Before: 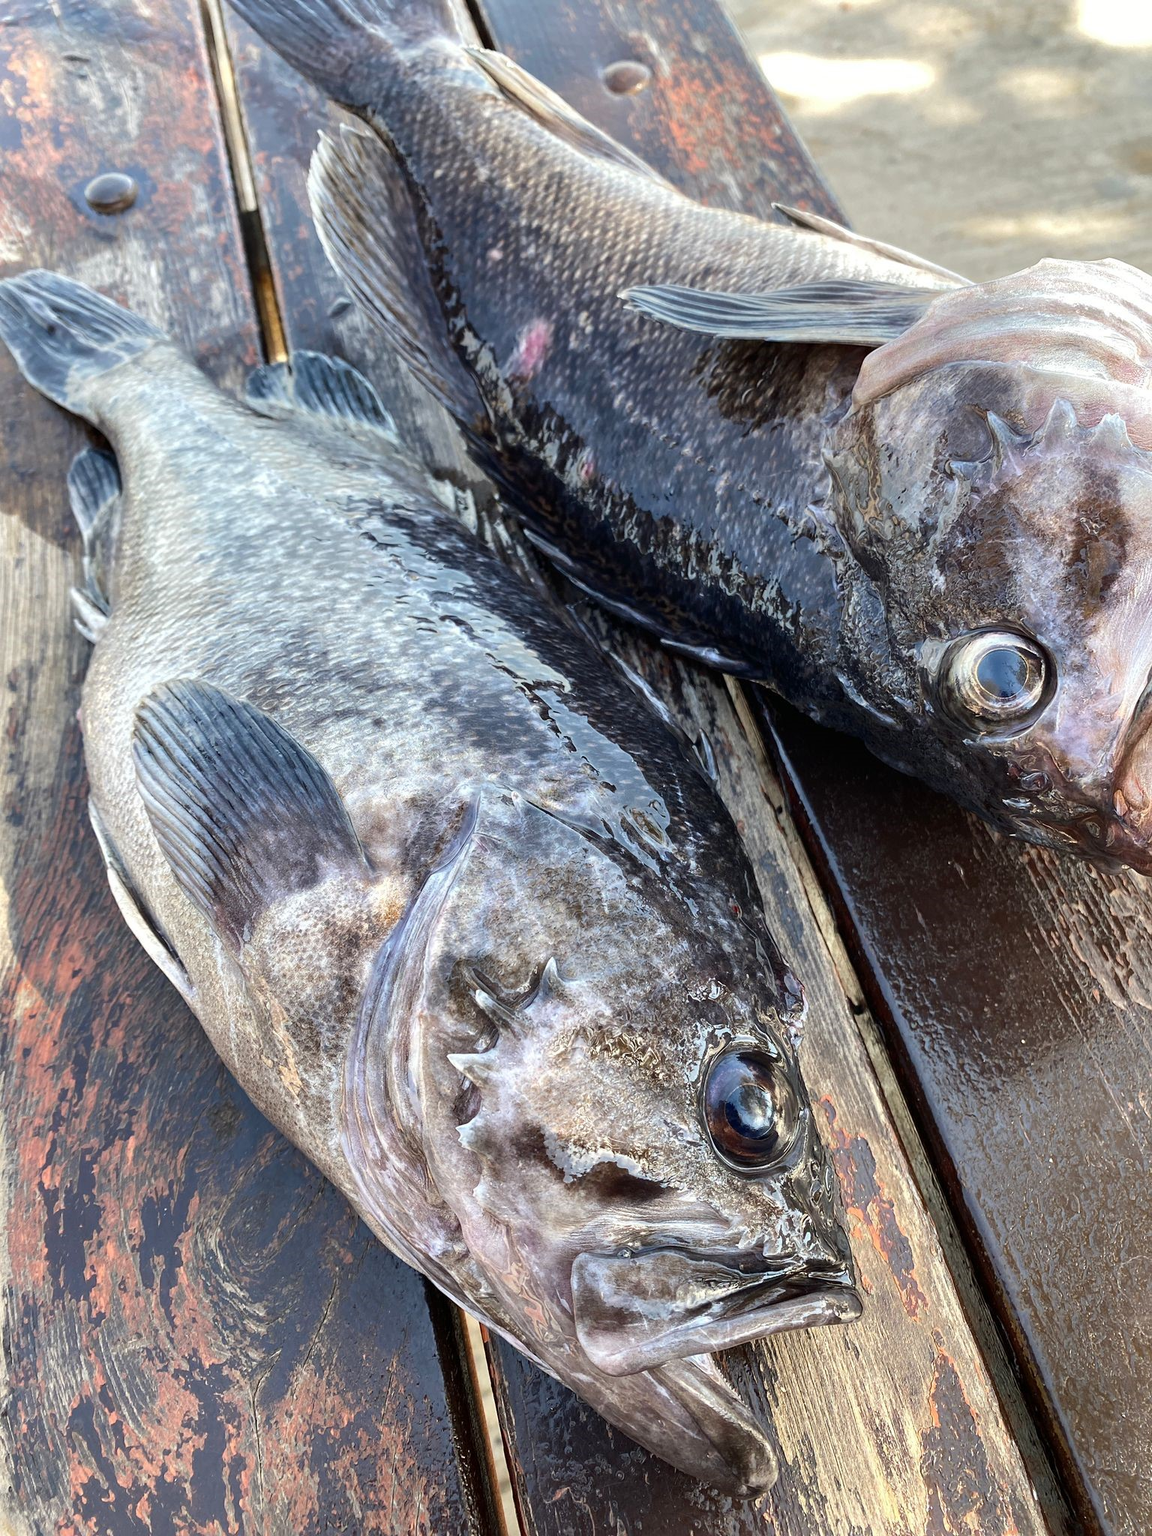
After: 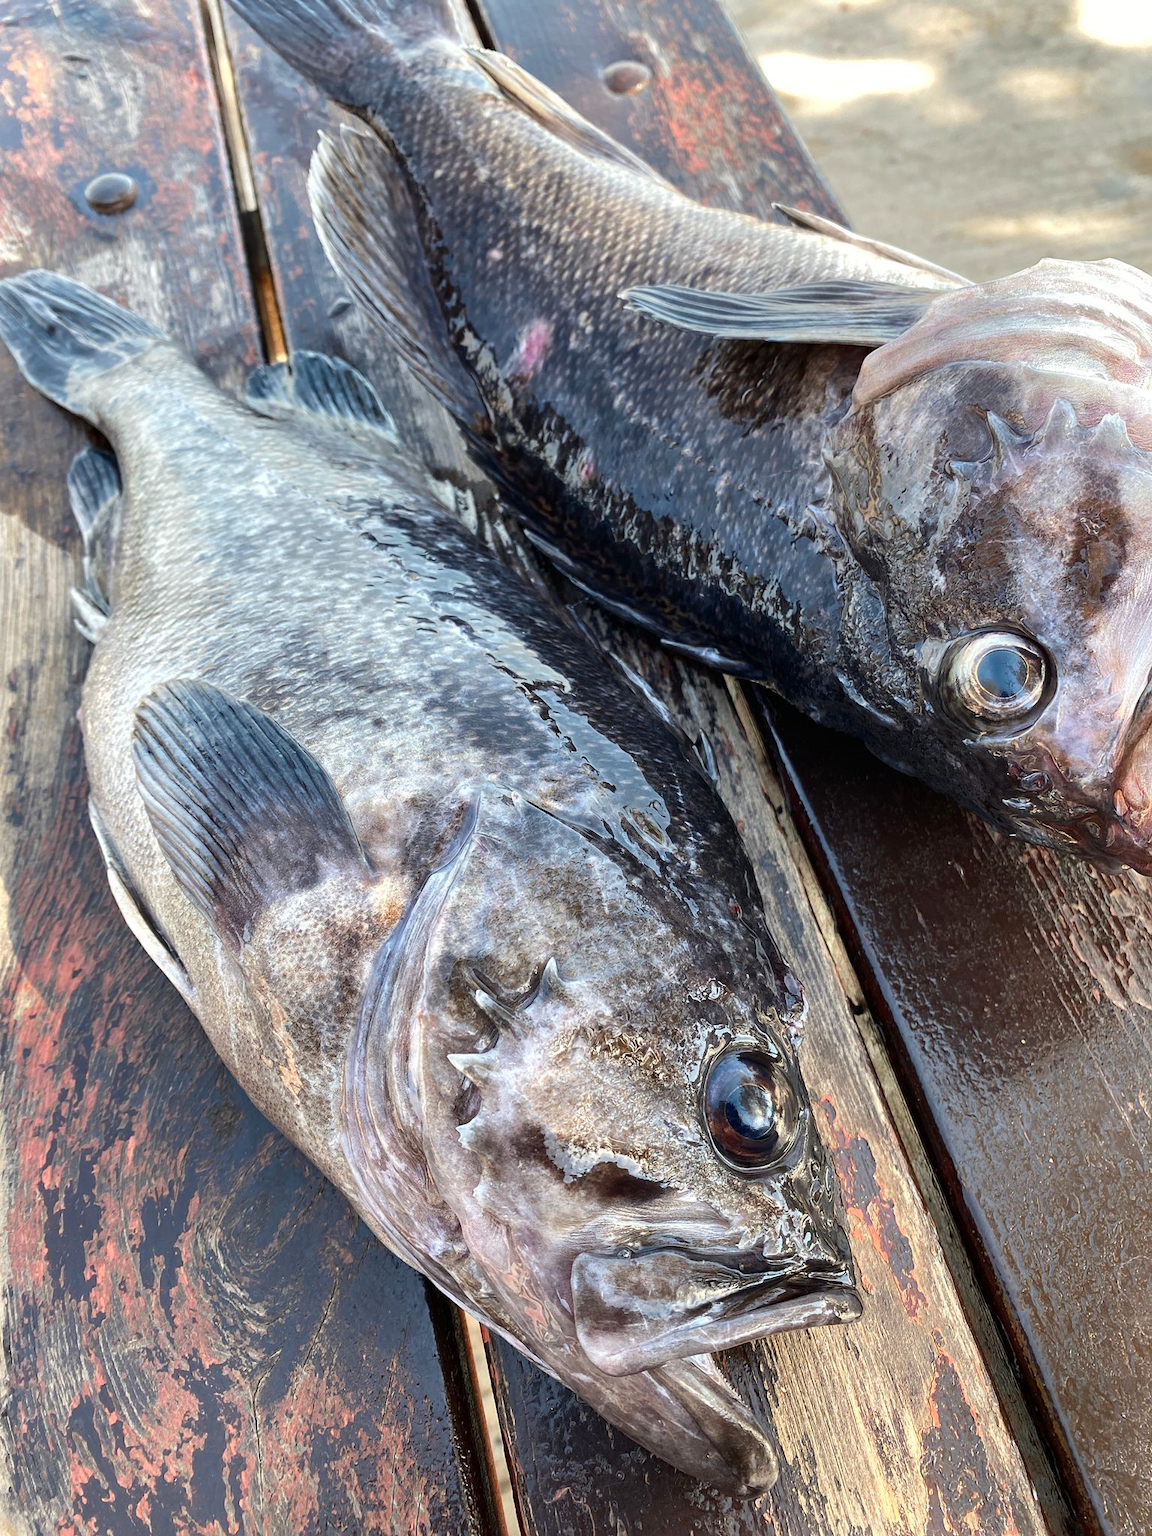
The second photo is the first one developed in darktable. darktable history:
color zones: curves: ch1 [(0.239, 0.552) (0.75, 0.5)]; ch2 [(0.25, 0.462) (0.749, 0.457)], mix 25.94%
